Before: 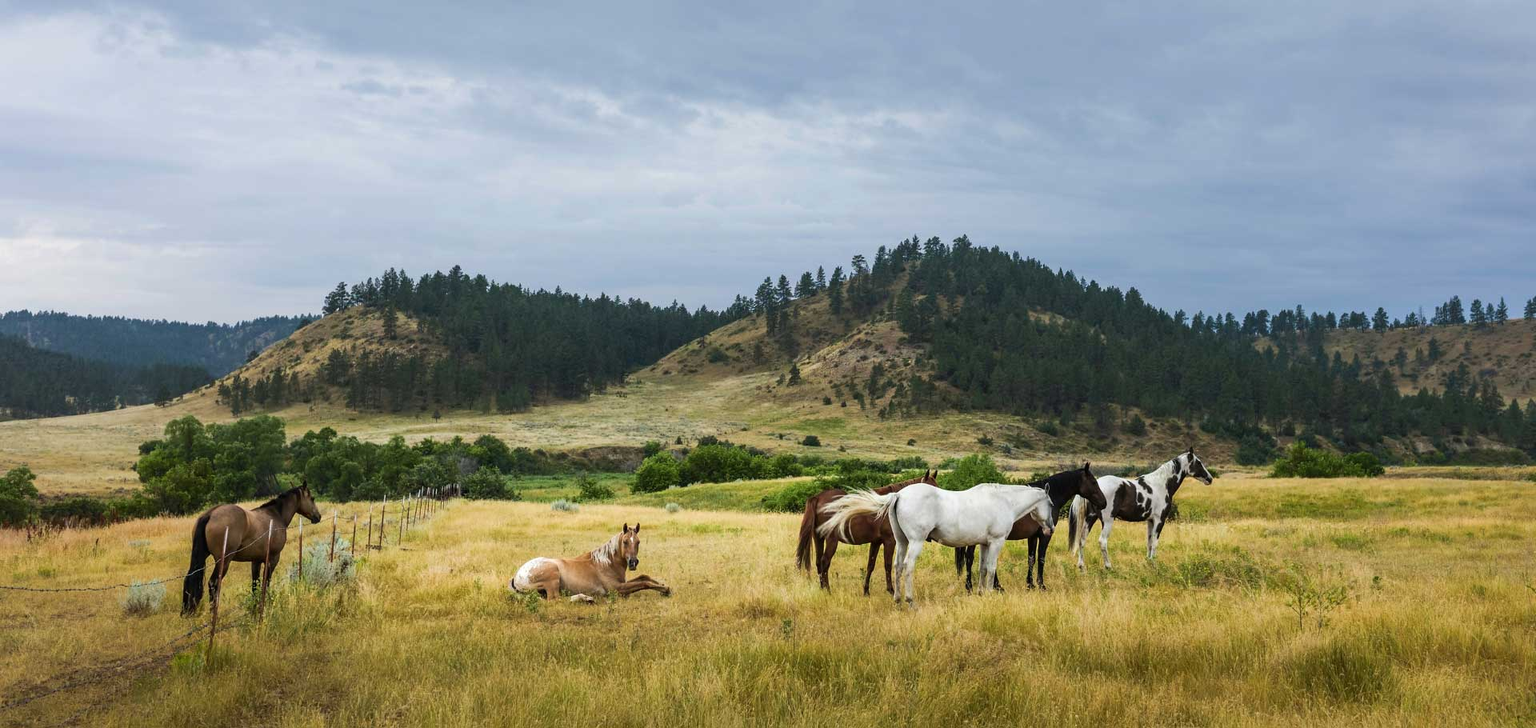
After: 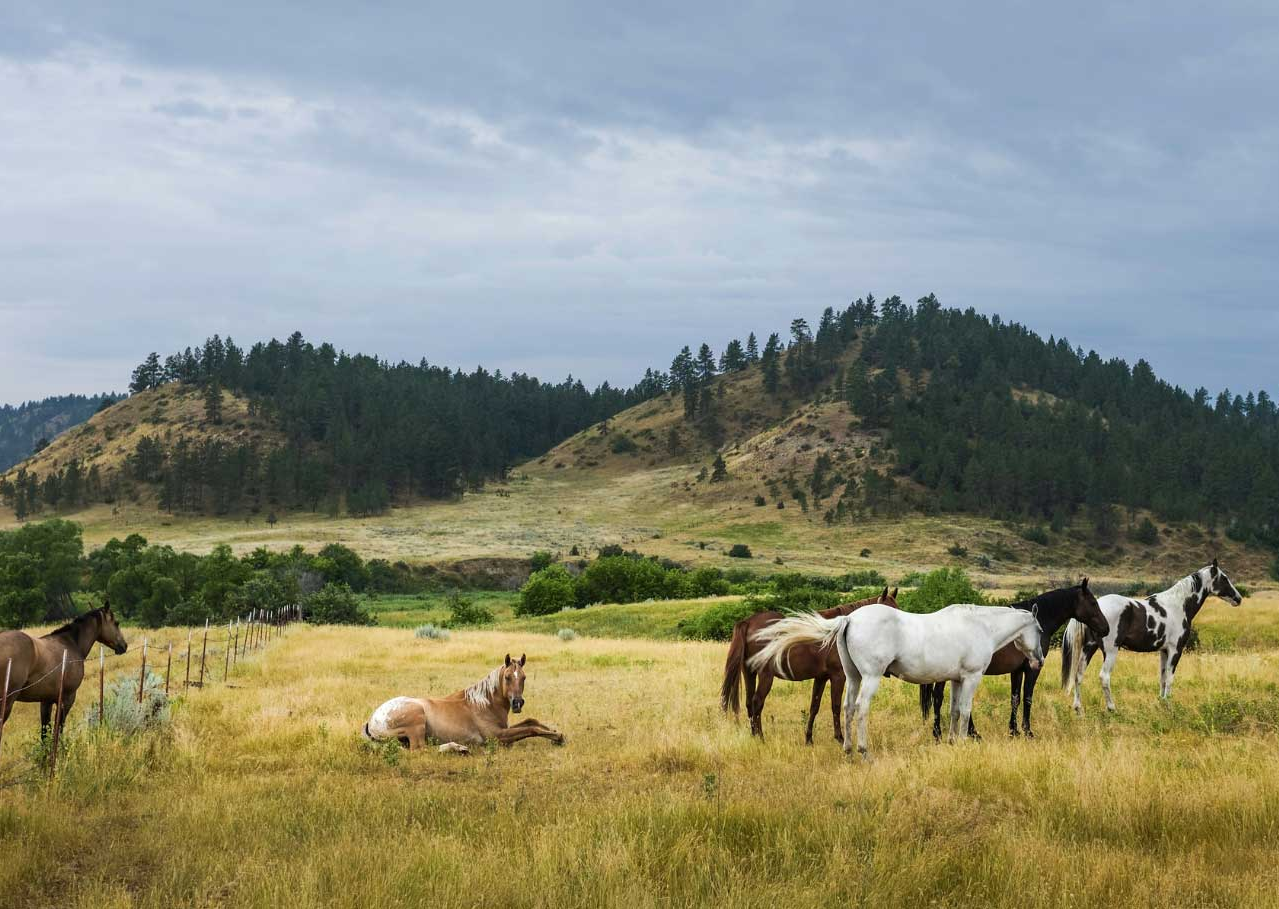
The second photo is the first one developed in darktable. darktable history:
crop and rotate: left 14.292%, right 19.041%
rotate and perspective: crop left 0, crop top 0
